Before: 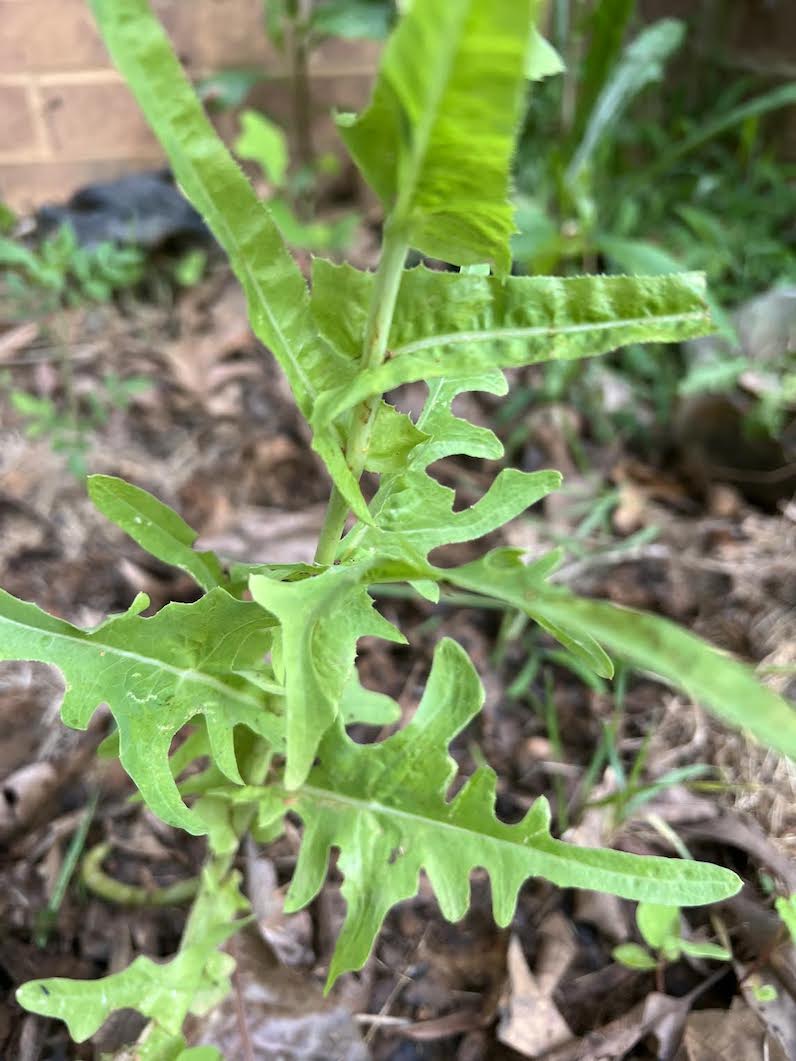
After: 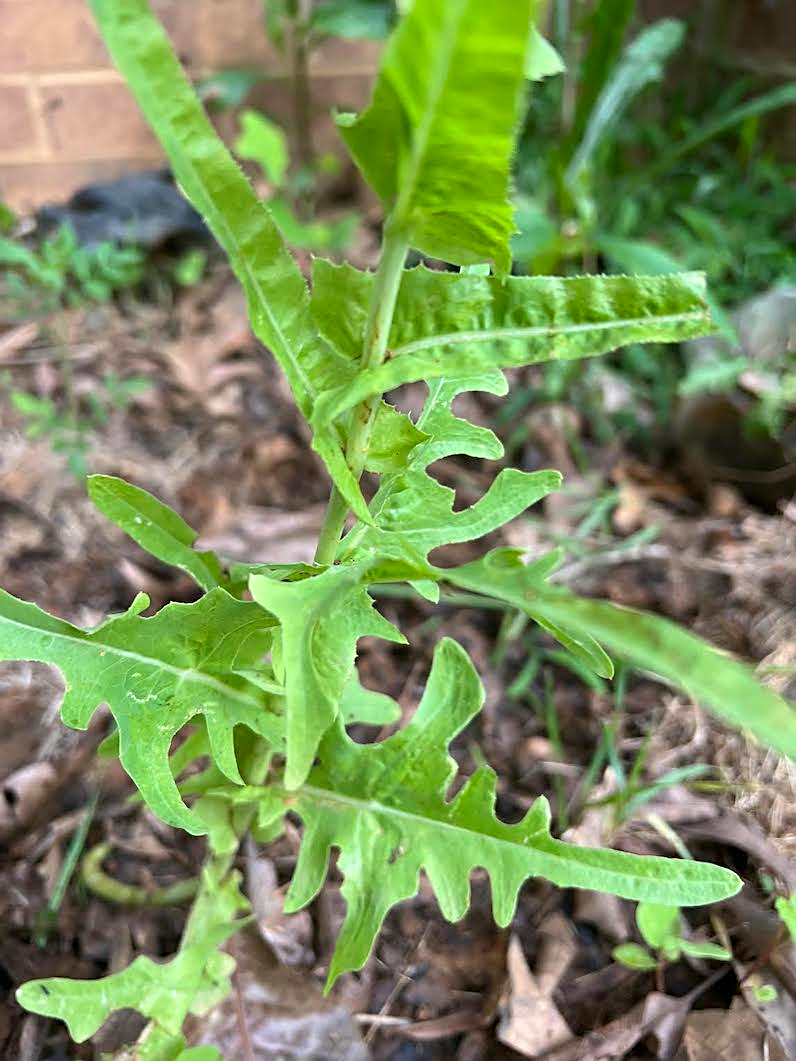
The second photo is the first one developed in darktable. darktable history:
color calibration: illuminant same as pipeline (D50), adaptation none (bypass), x 0.332, y 0.333, temperature 5005.82 K
sharpen: on, module defaults
